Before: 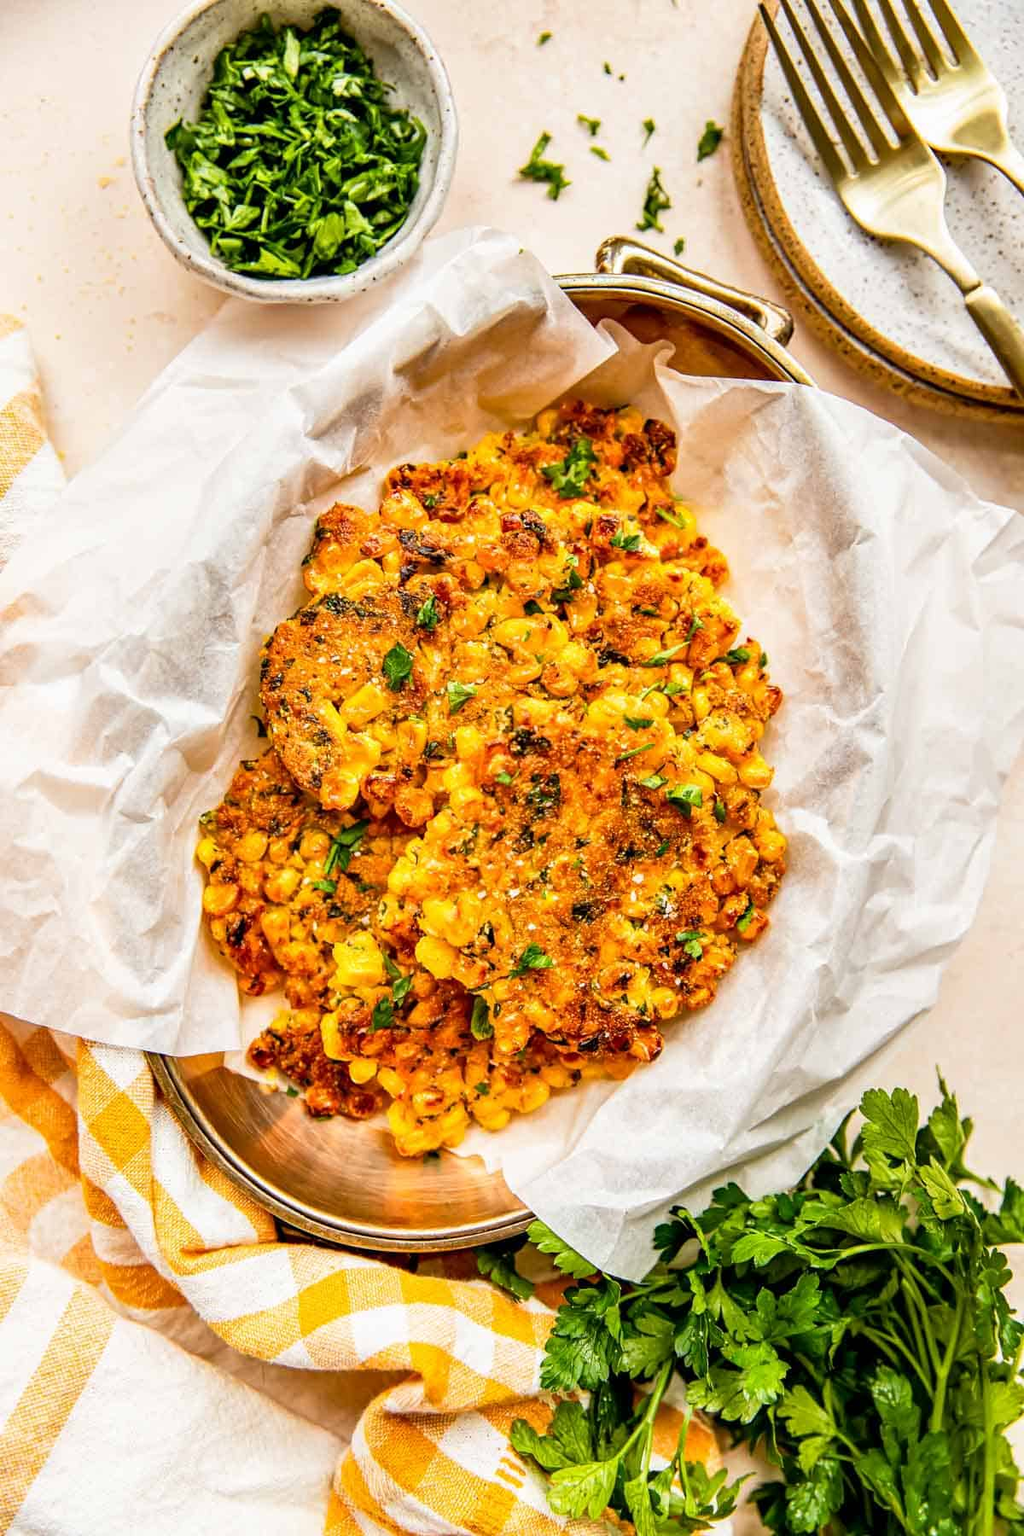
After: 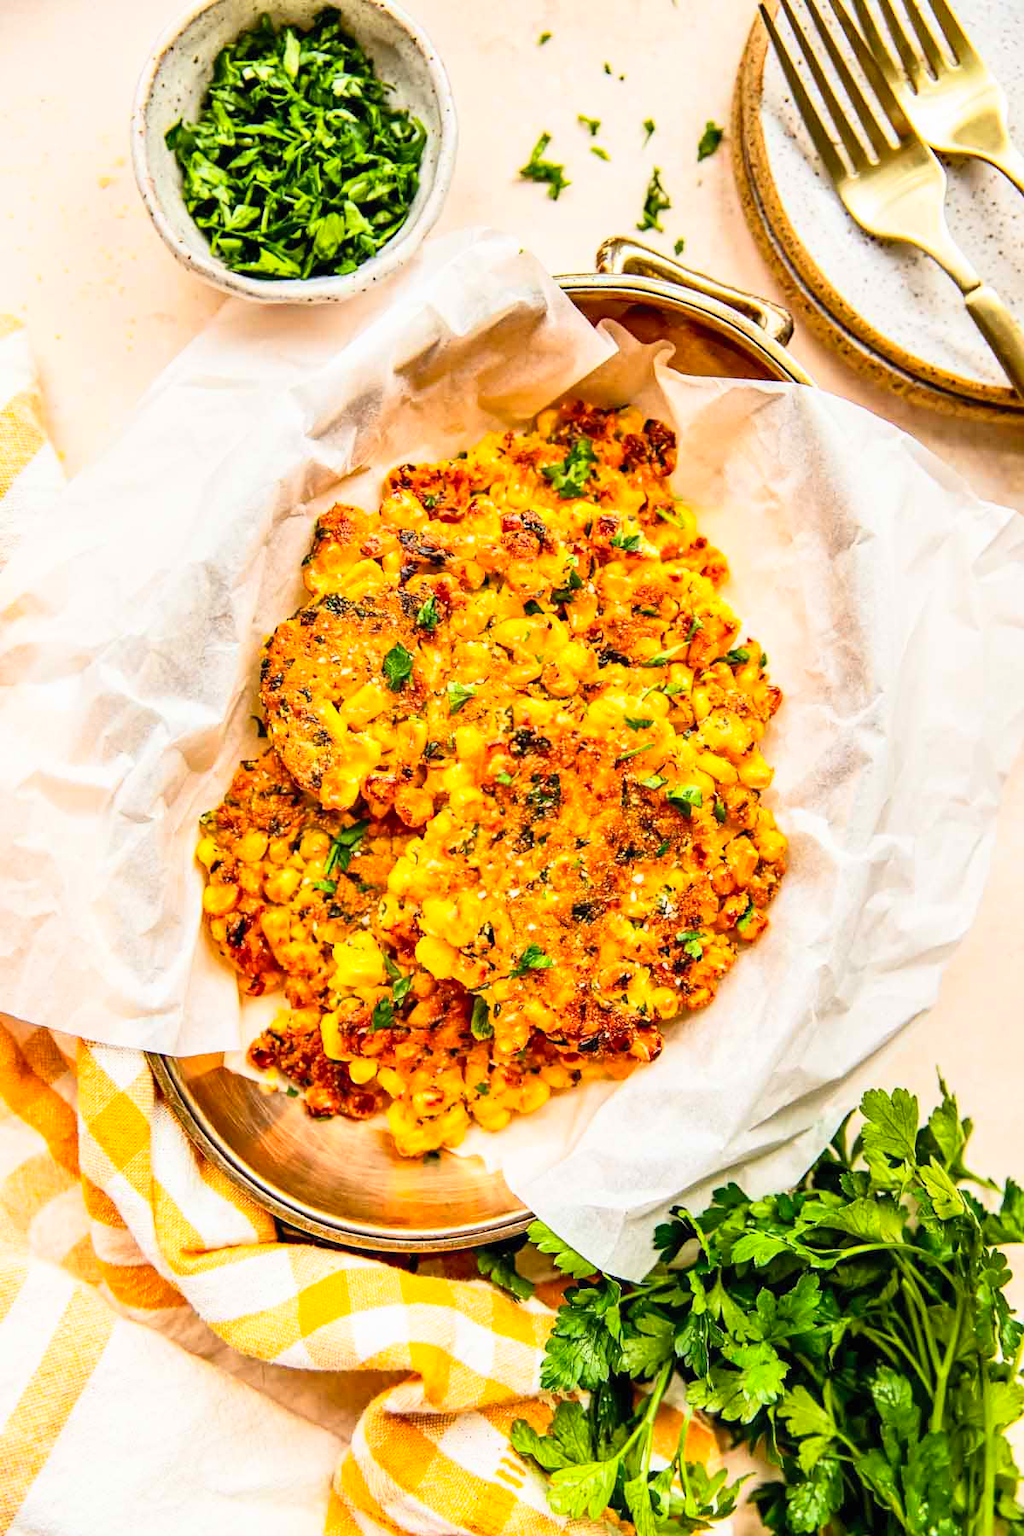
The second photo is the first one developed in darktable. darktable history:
contrast brightness saturation: contrast 0.204, brightness 0.16, saturation 0.223
